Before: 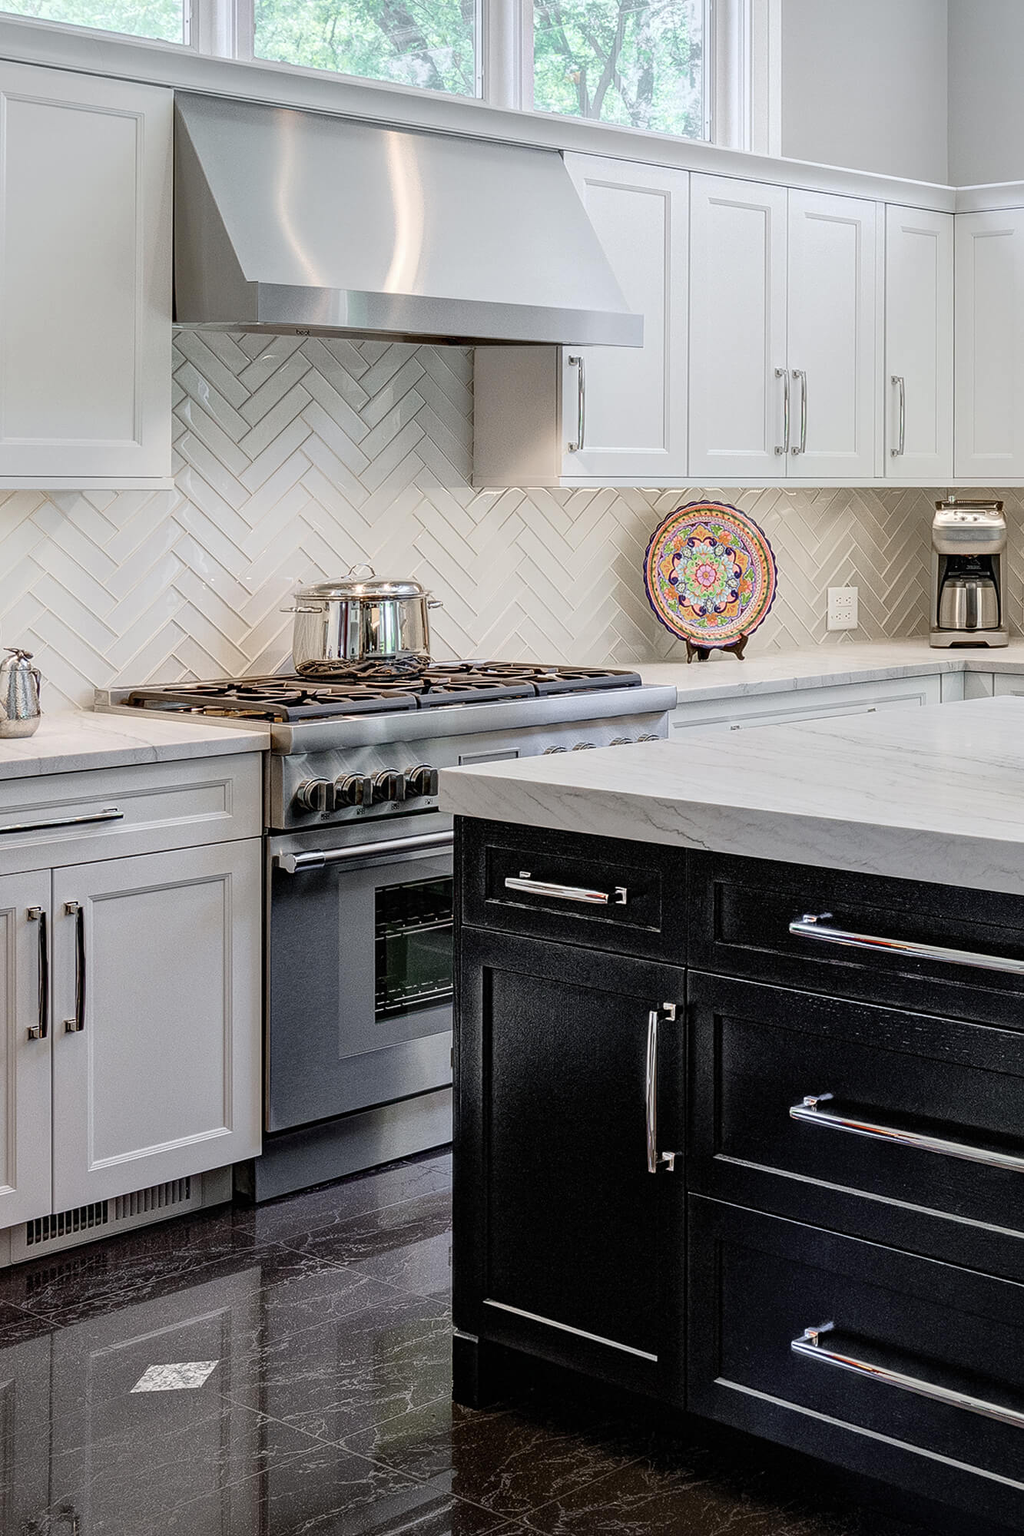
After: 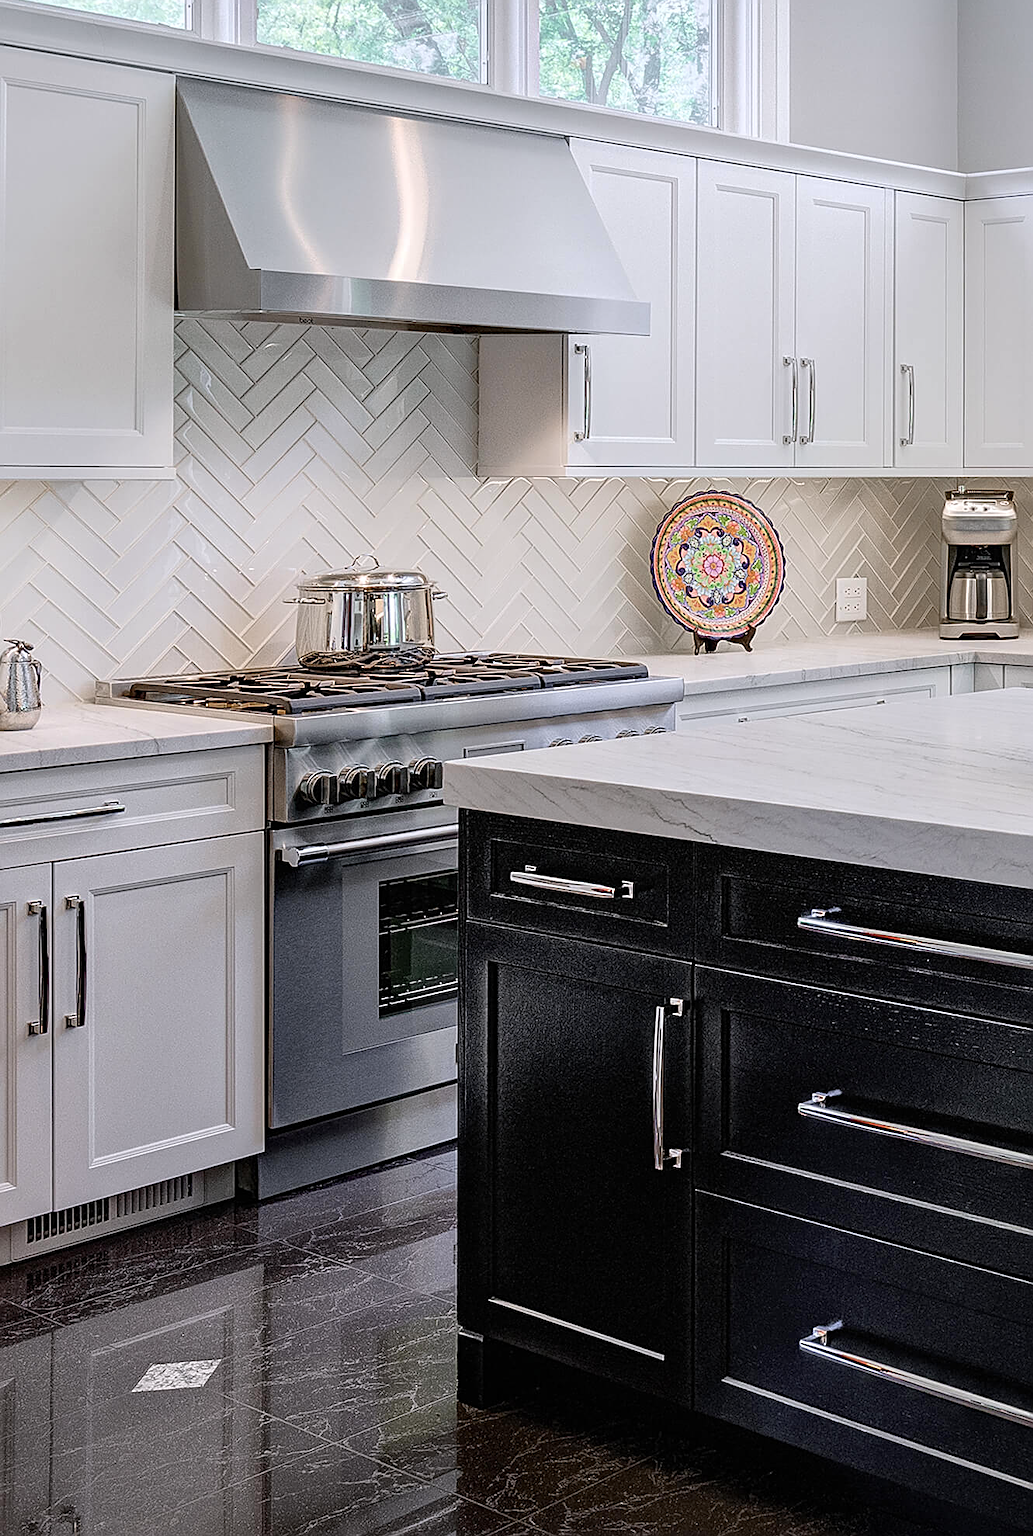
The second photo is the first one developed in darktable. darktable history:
sharpen: on, module defaults
crop: top 1.049%, right 0.001%
white balance: red 1.009, blue 1.027
